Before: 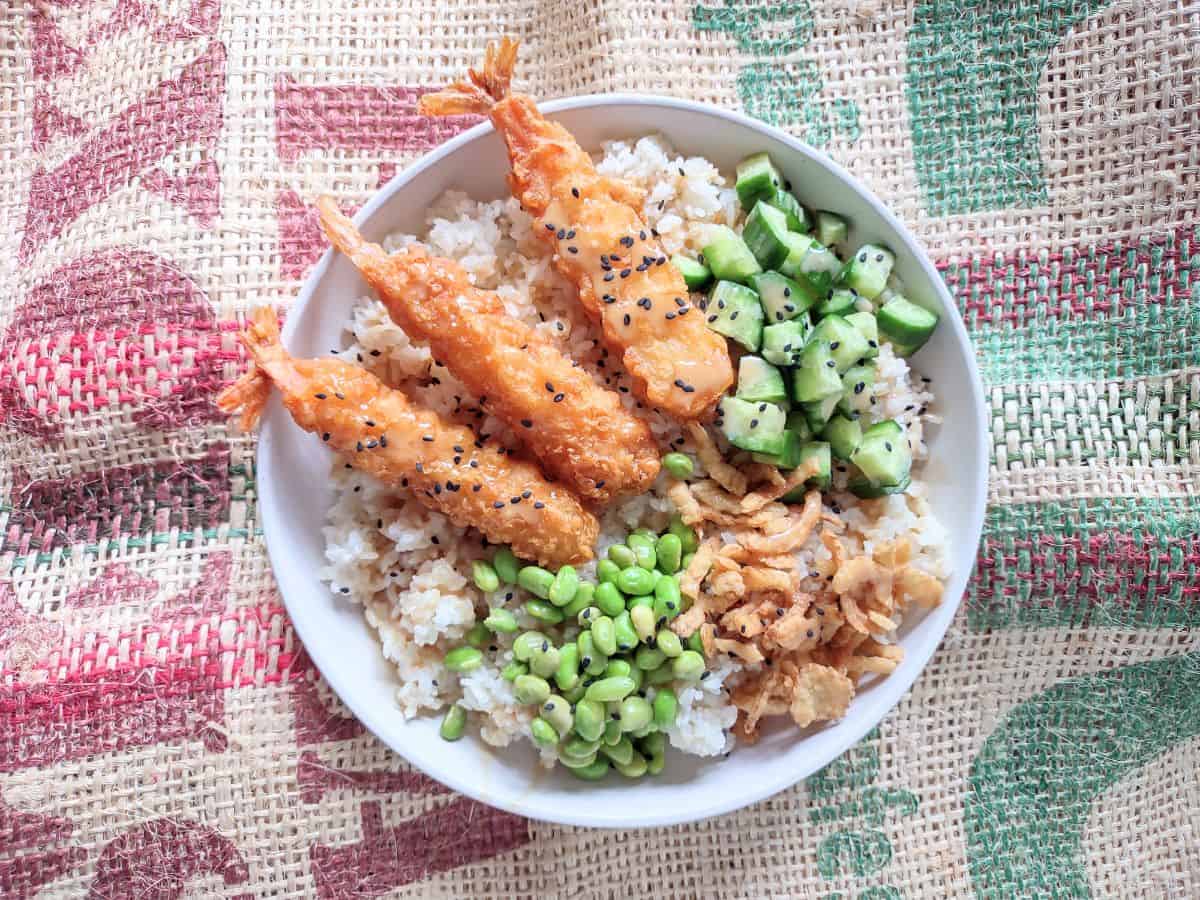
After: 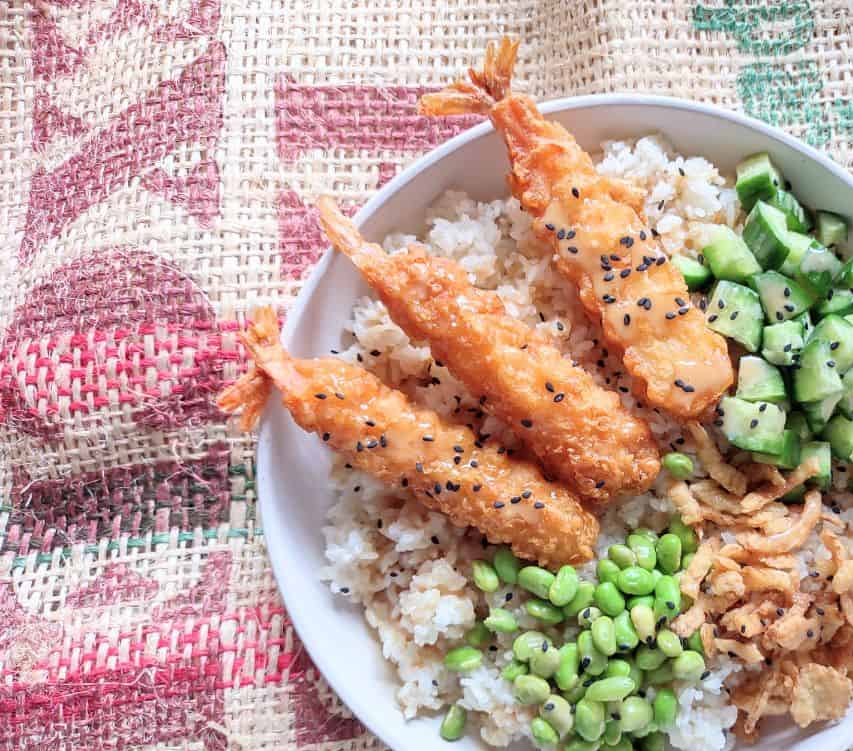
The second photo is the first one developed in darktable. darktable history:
crop: right 28.902%, bottom 16.476%
